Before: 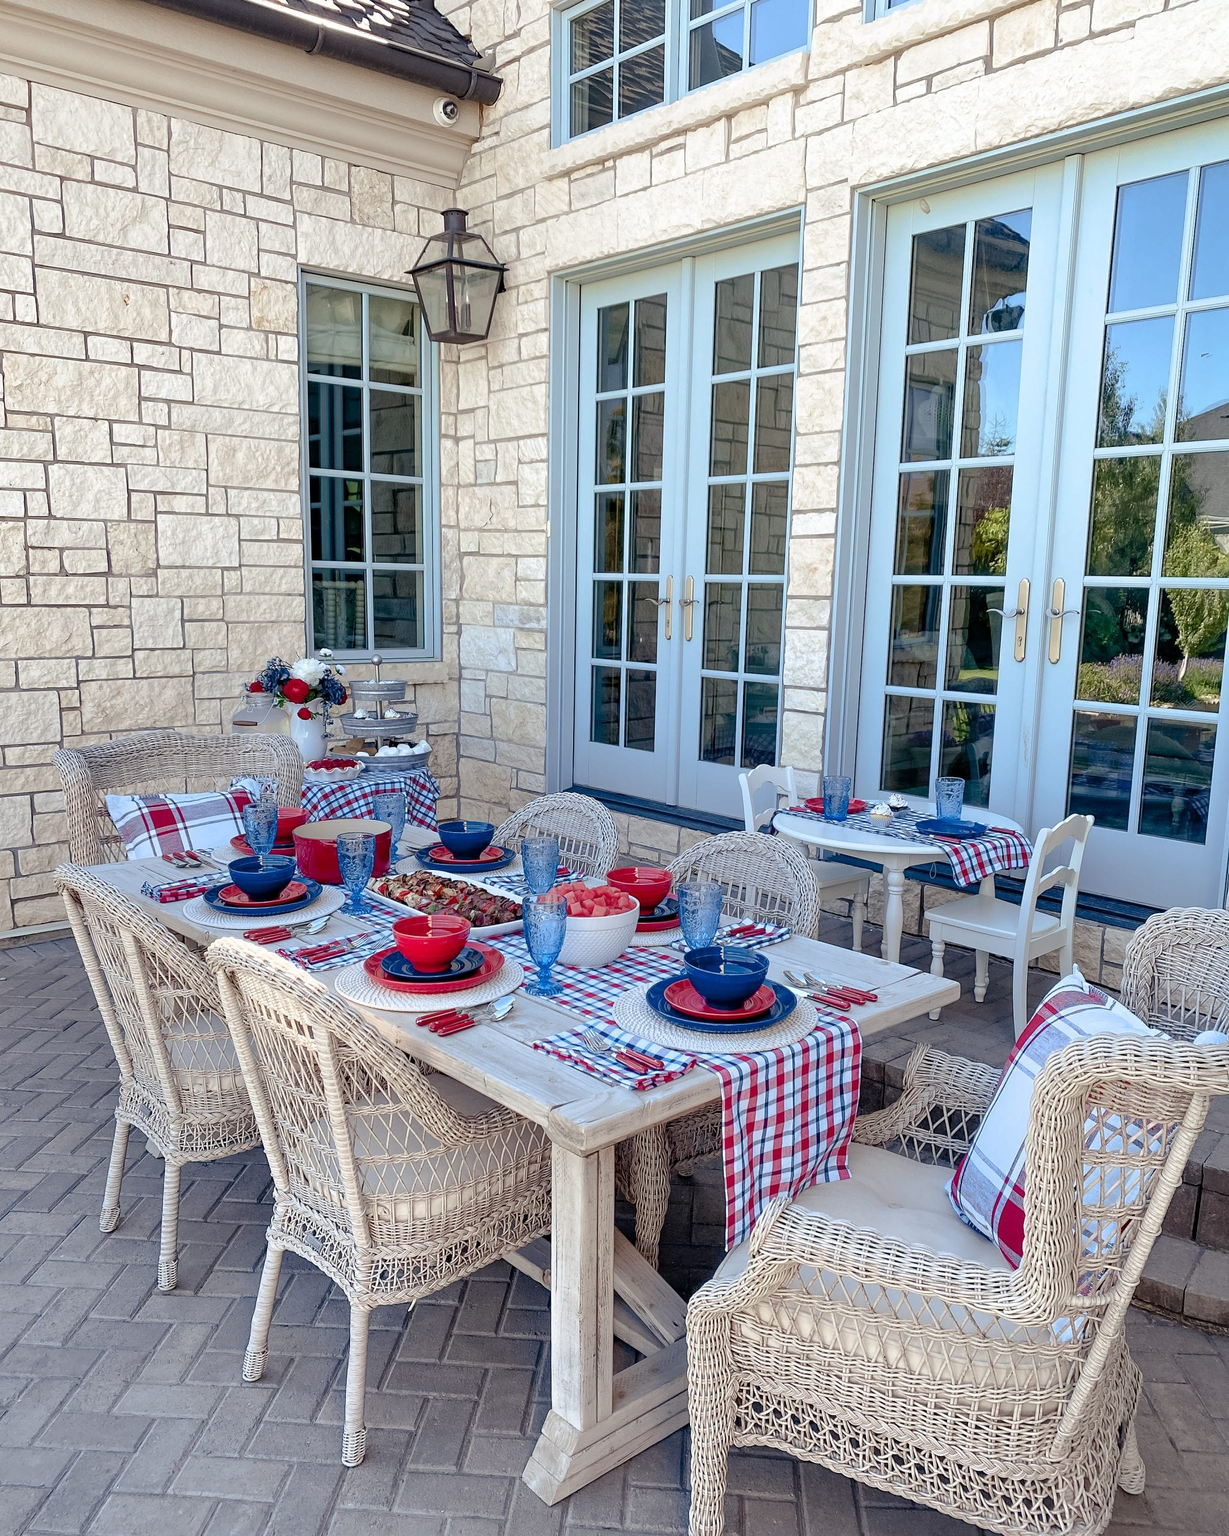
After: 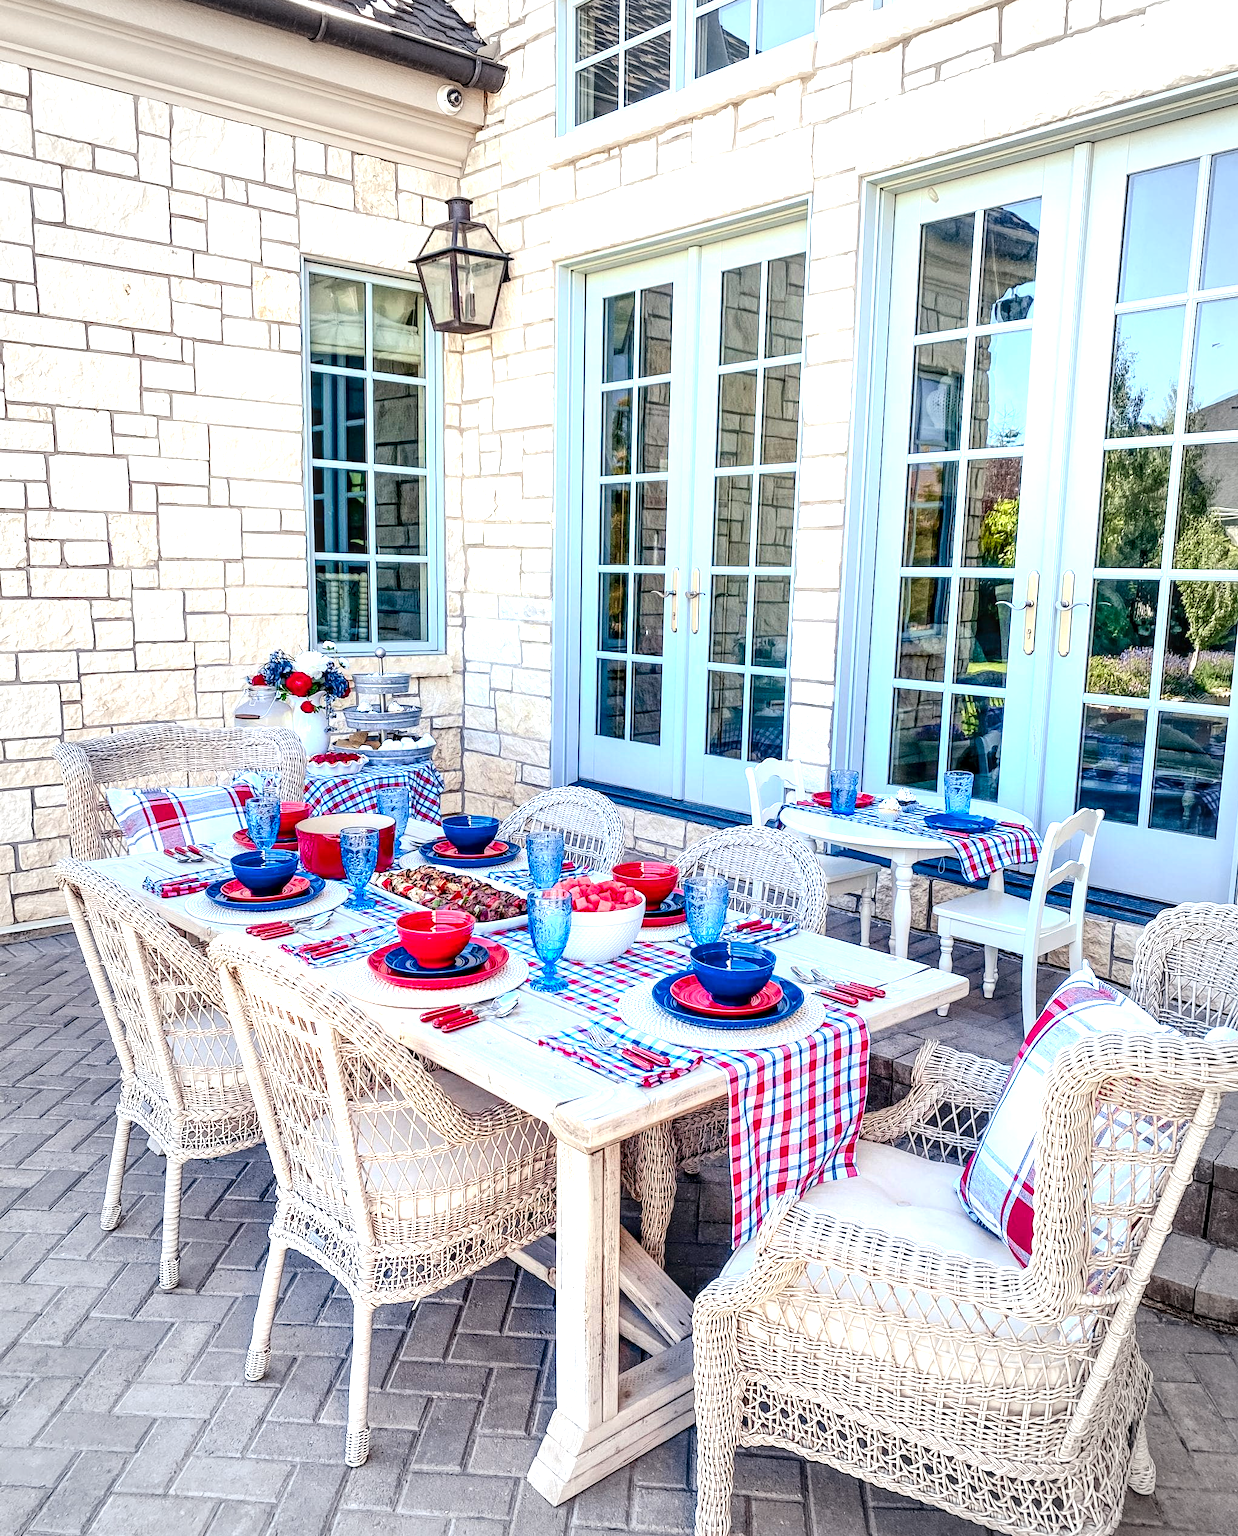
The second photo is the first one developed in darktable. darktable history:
contrast brightness saturation: contrast 0.16, saturation 0.315
crop: top 0.868%, right 0.081%
exposure: black level correction 0, exposure 1.103 EV, compensate highlight preservation false
local contrast: highlights 26%, detail 150%
vignetting: fall-off start 63.72%, brightness -0.28, width/height ratio 0.874
